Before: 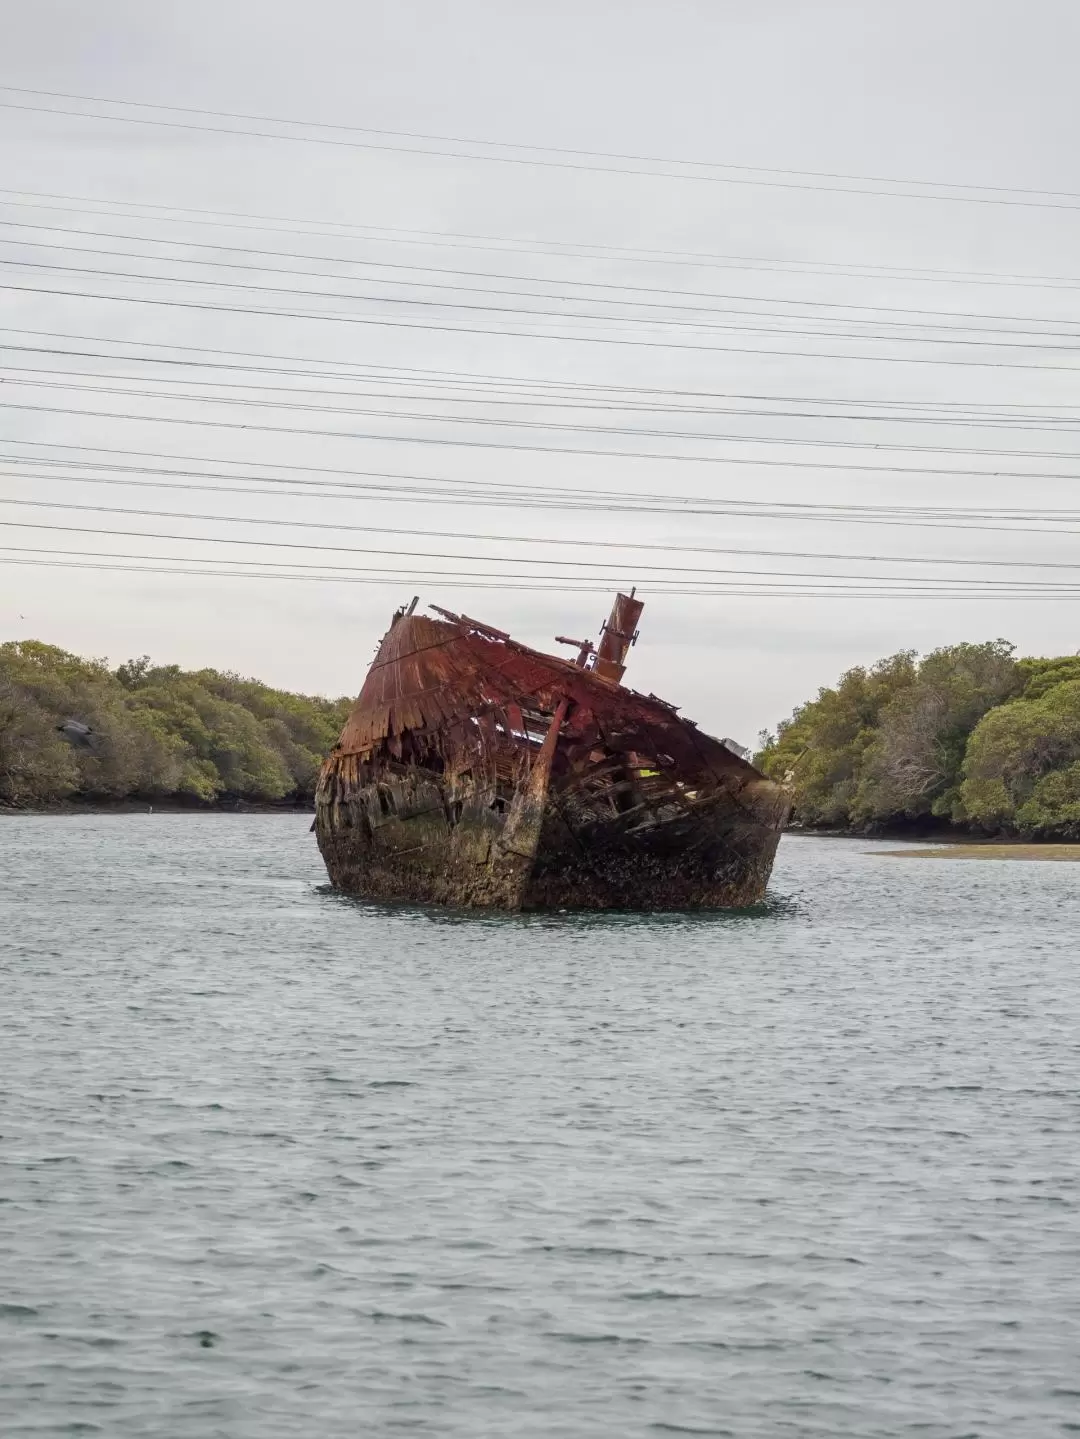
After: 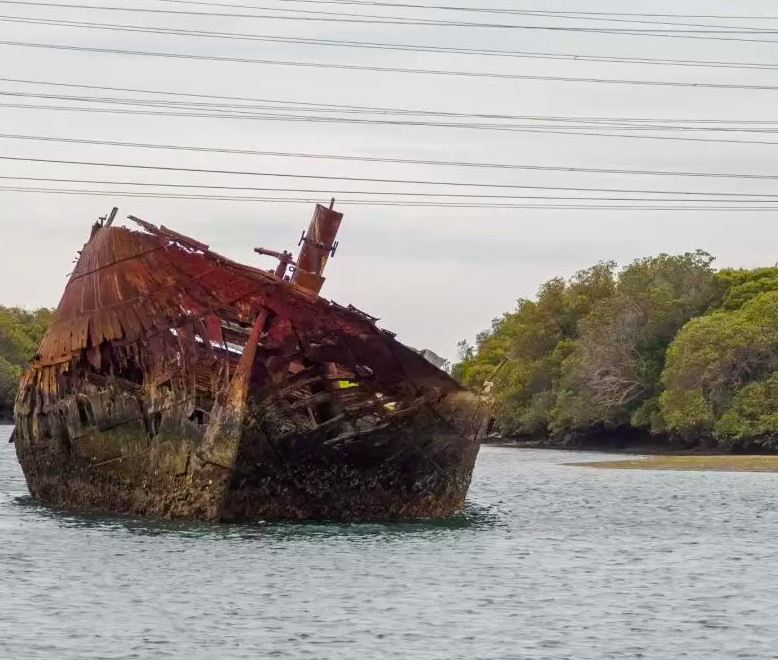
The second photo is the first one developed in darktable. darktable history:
crop and rotate: left 27.938%, top 27.046%, bottom 27.046%
color balance rgb: perceptual saturation grading › global saturation 20%, global vibrance 20%
